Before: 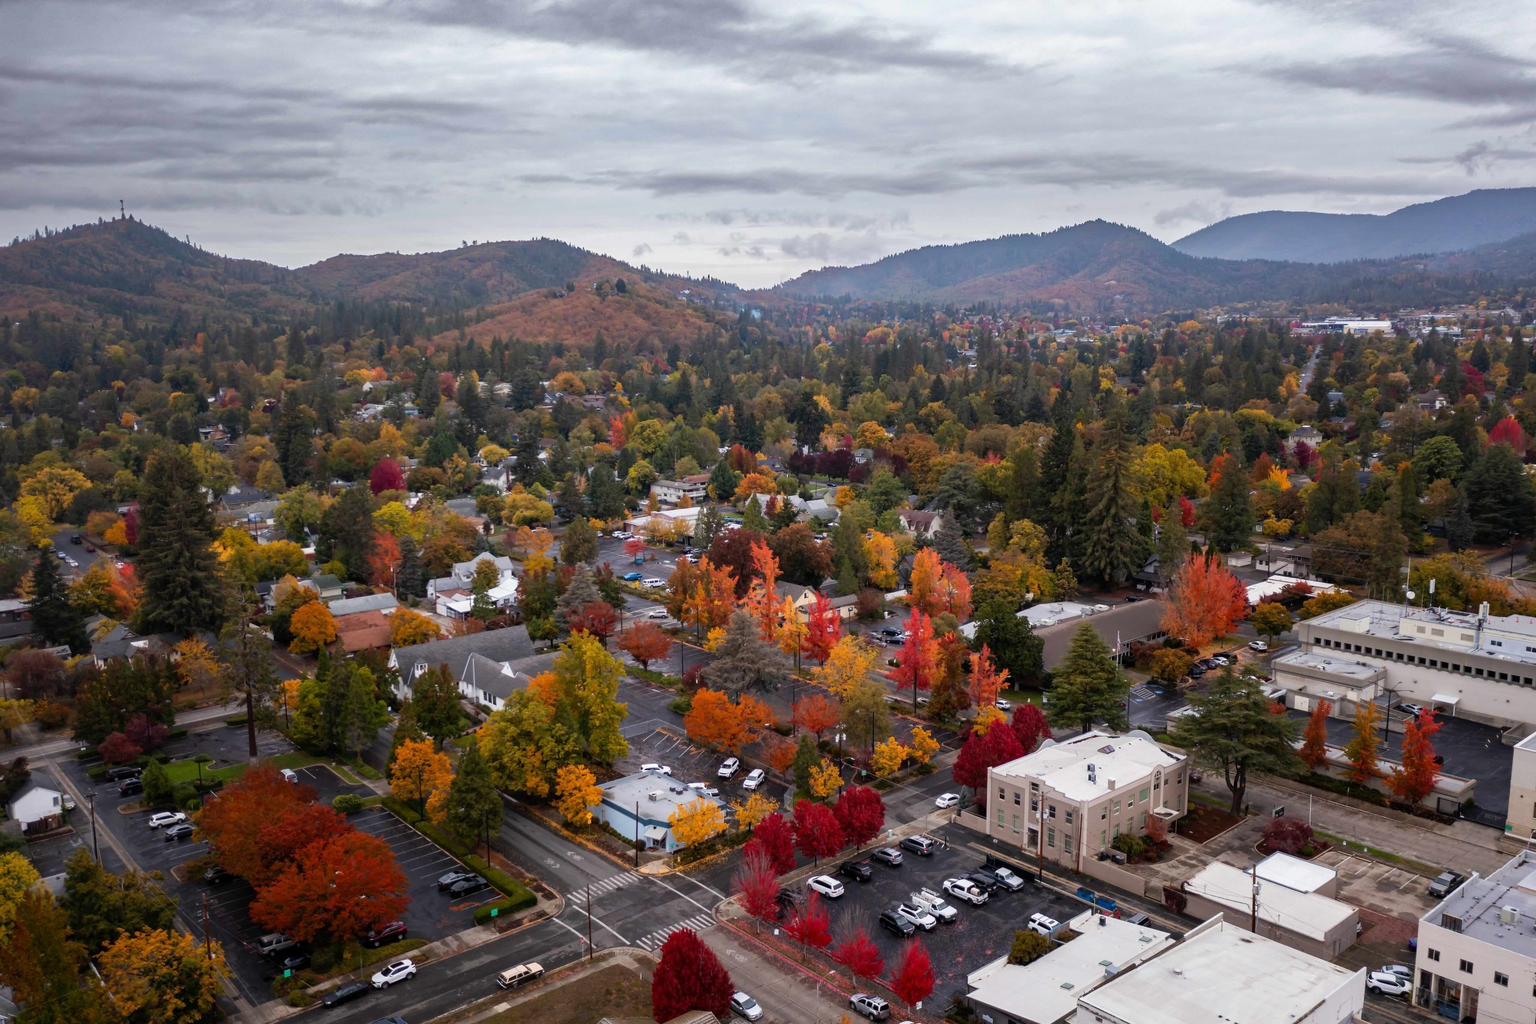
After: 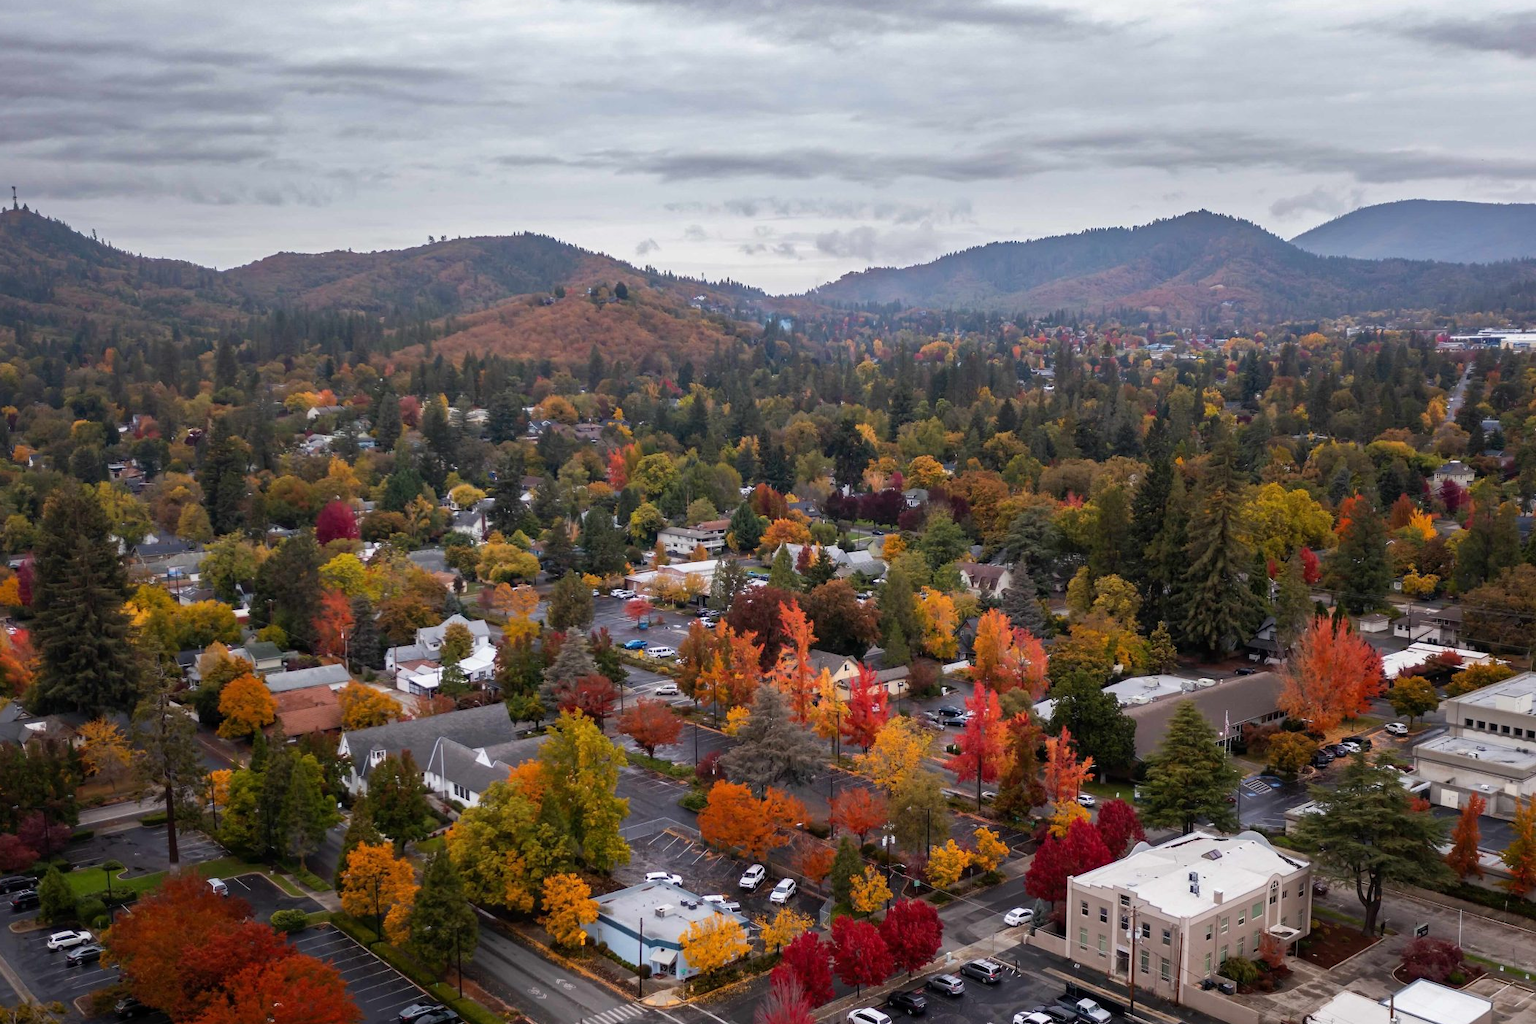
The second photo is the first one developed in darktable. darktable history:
white balance: red 1, blue 1
crop and rotate: left 7.196%, top 4.574%, right 10.605%, bottom 13.178%
